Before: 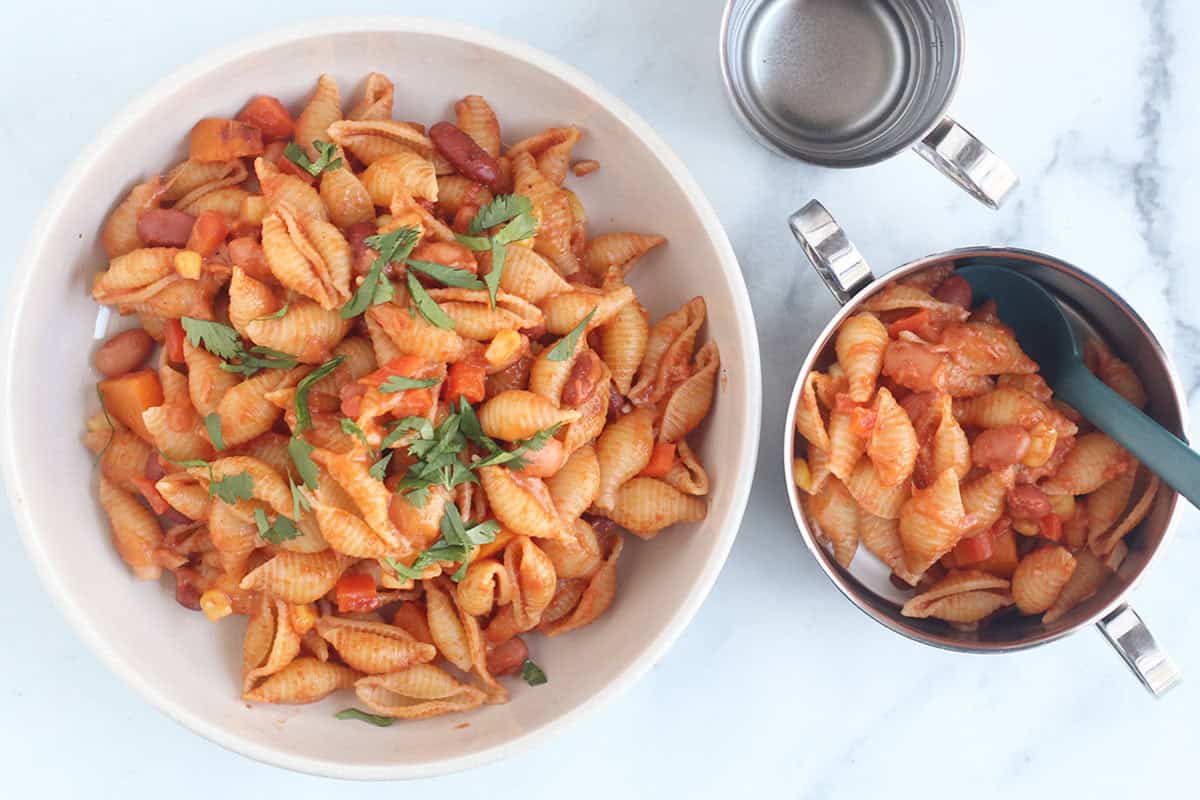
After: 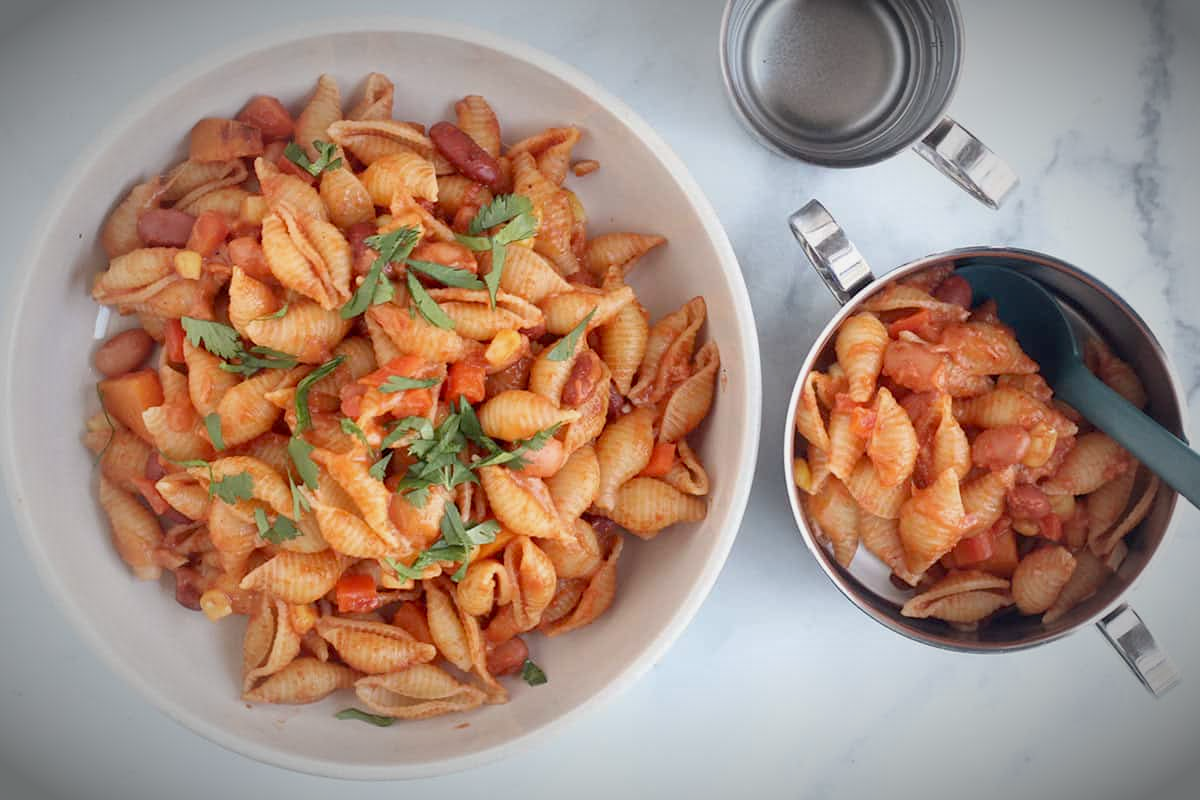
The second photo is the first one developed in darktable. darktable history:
exposure: black level correction 0.009, exposure -0.159 EV, compensate highlight preservation false
vignetting: fall-off start 67.5%, fall-off radius 67.23%, brightness -0.813, automatic ratio true
